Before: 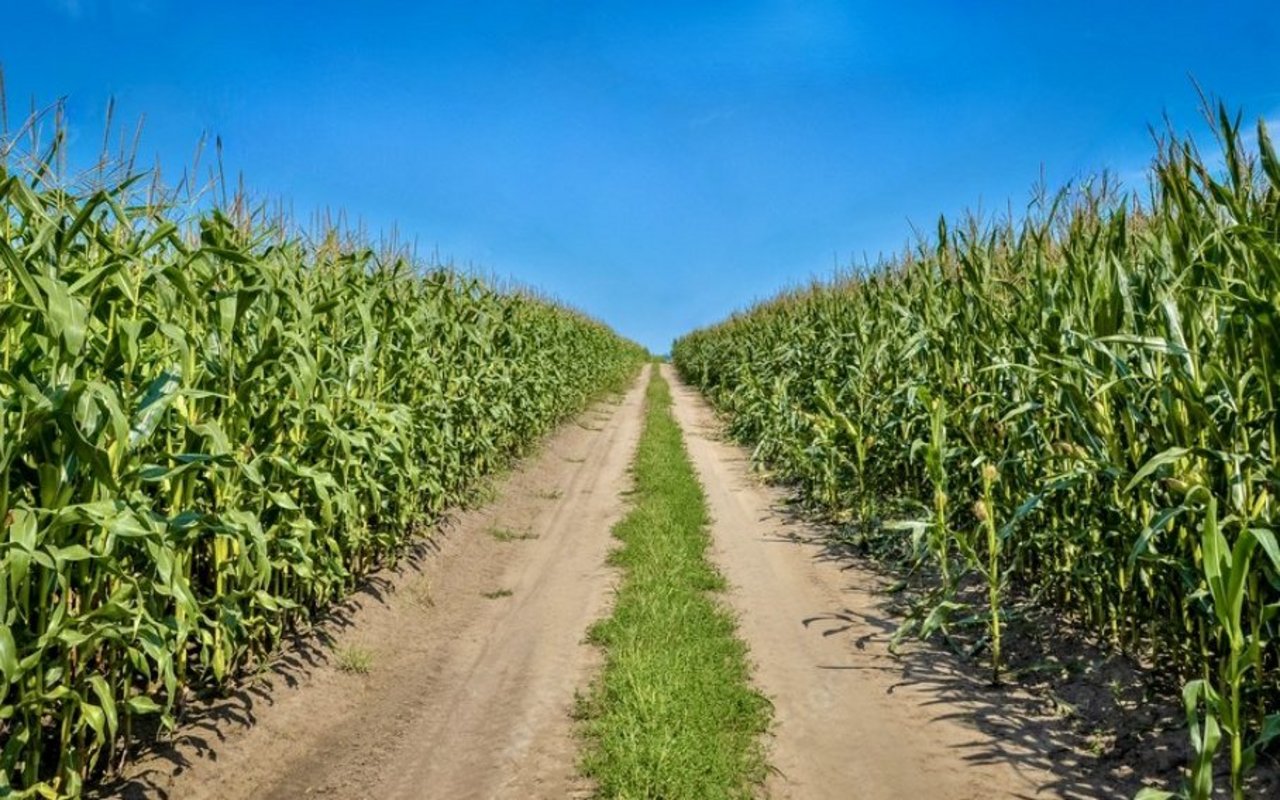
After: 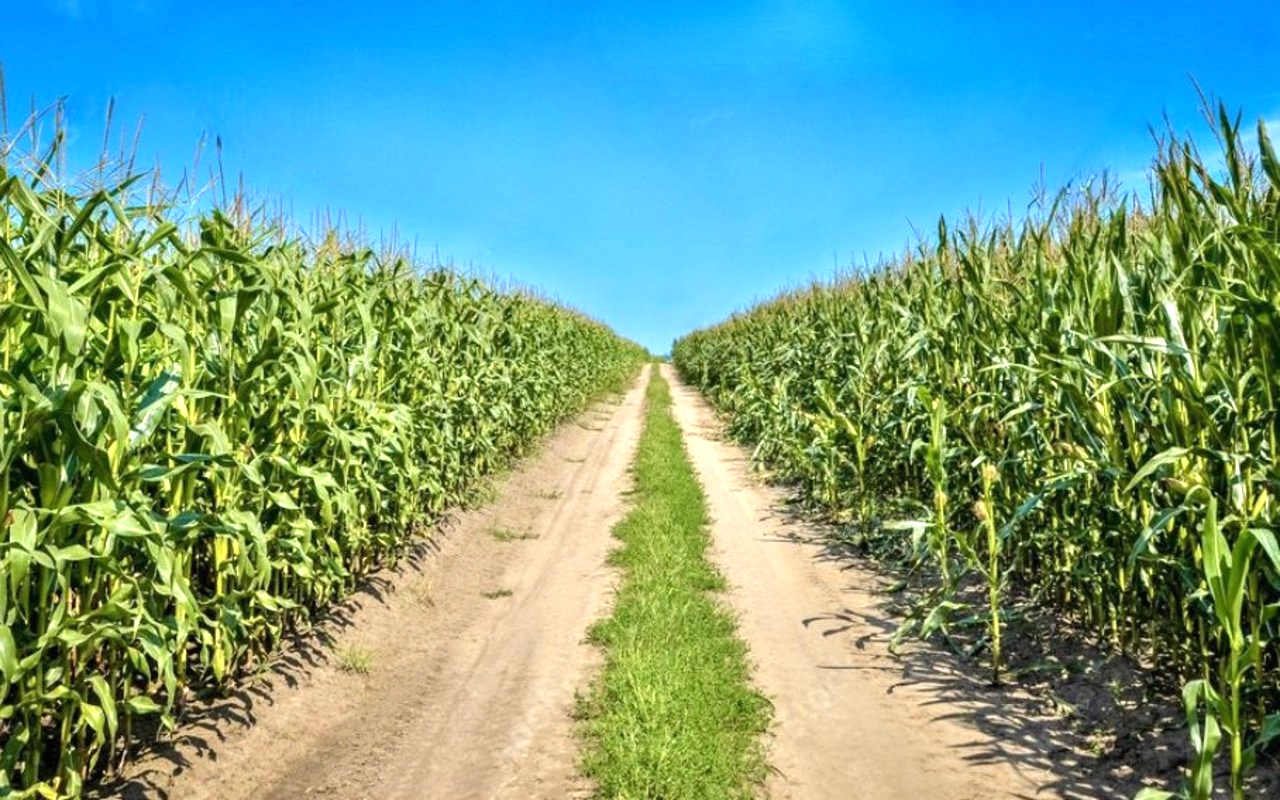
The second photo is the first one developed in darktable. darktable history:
exposure: black level correction 0, exposure 0.698 EV, compensate highlight preservation false
